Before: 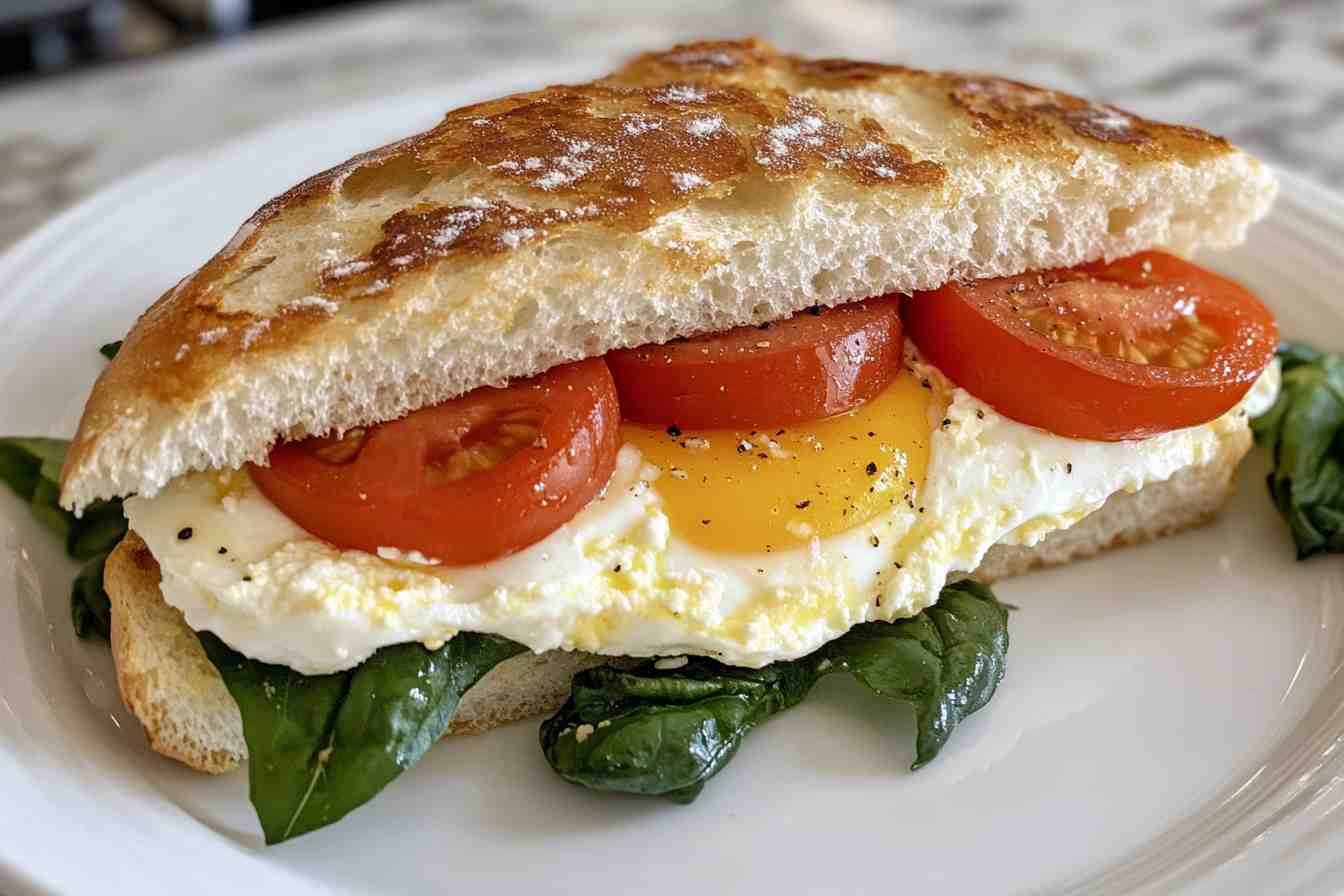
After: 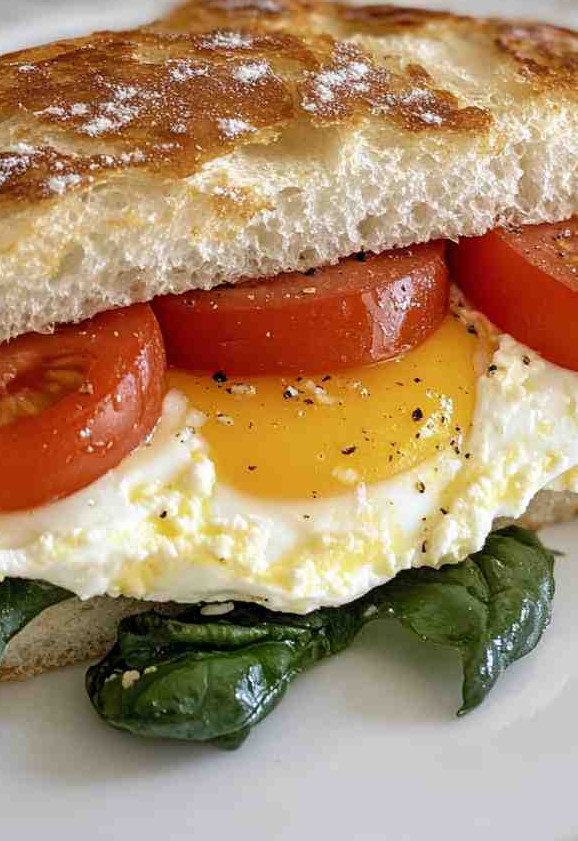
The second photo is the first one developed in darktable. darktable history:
crop: left 33.836%, top 6.037%, right 23.088%
